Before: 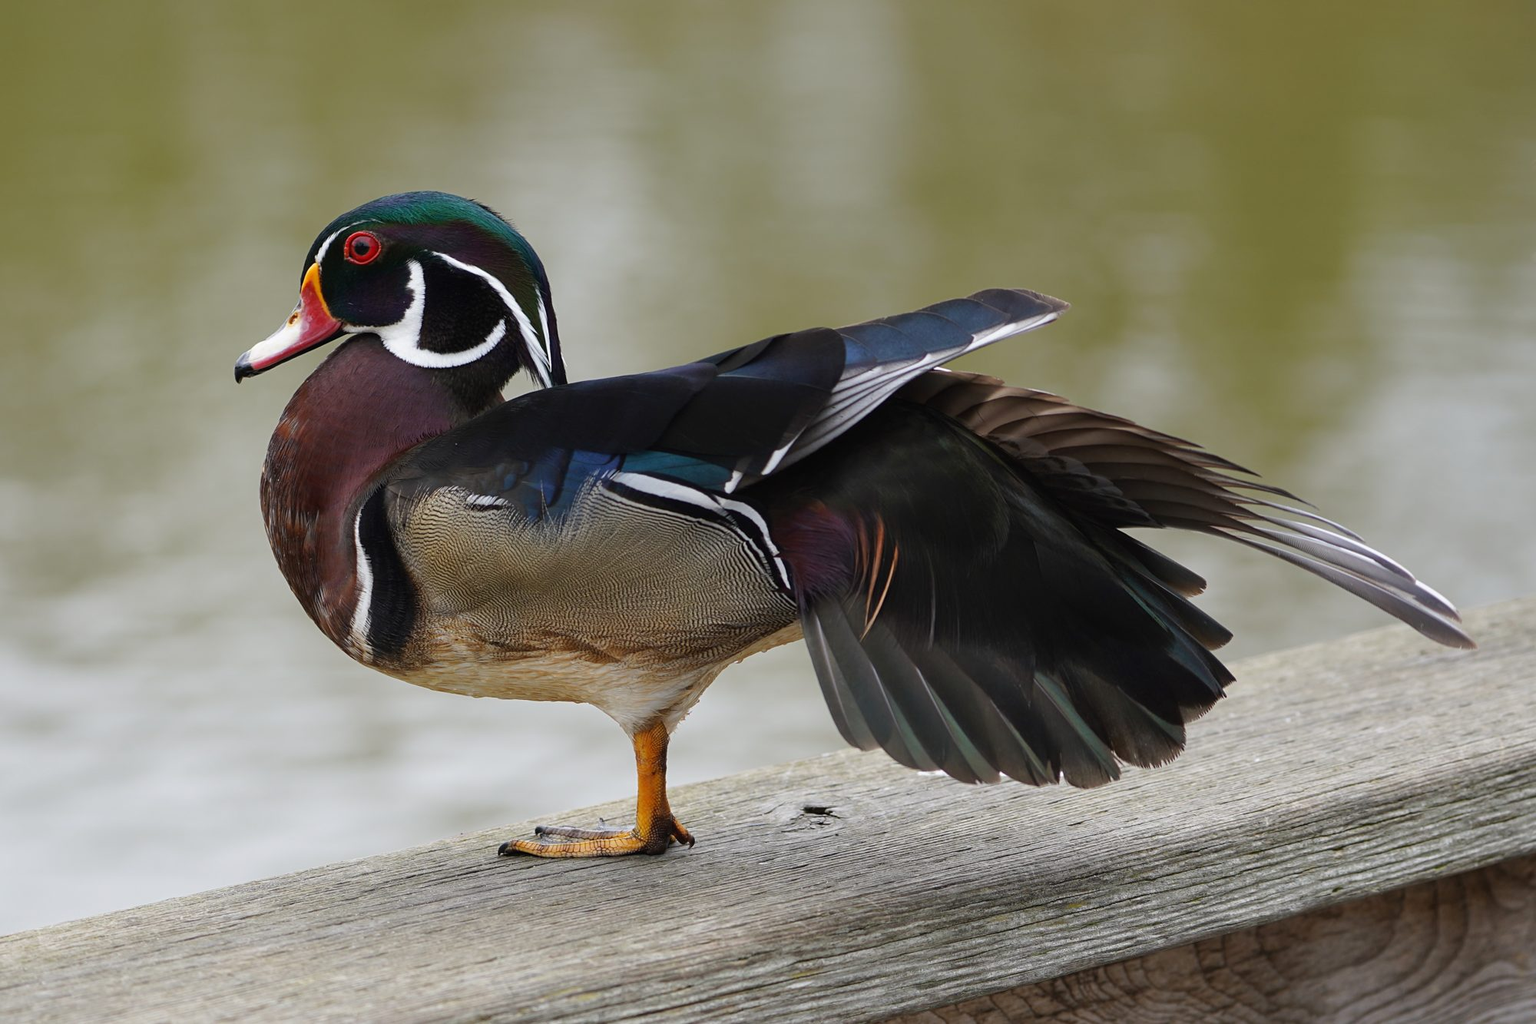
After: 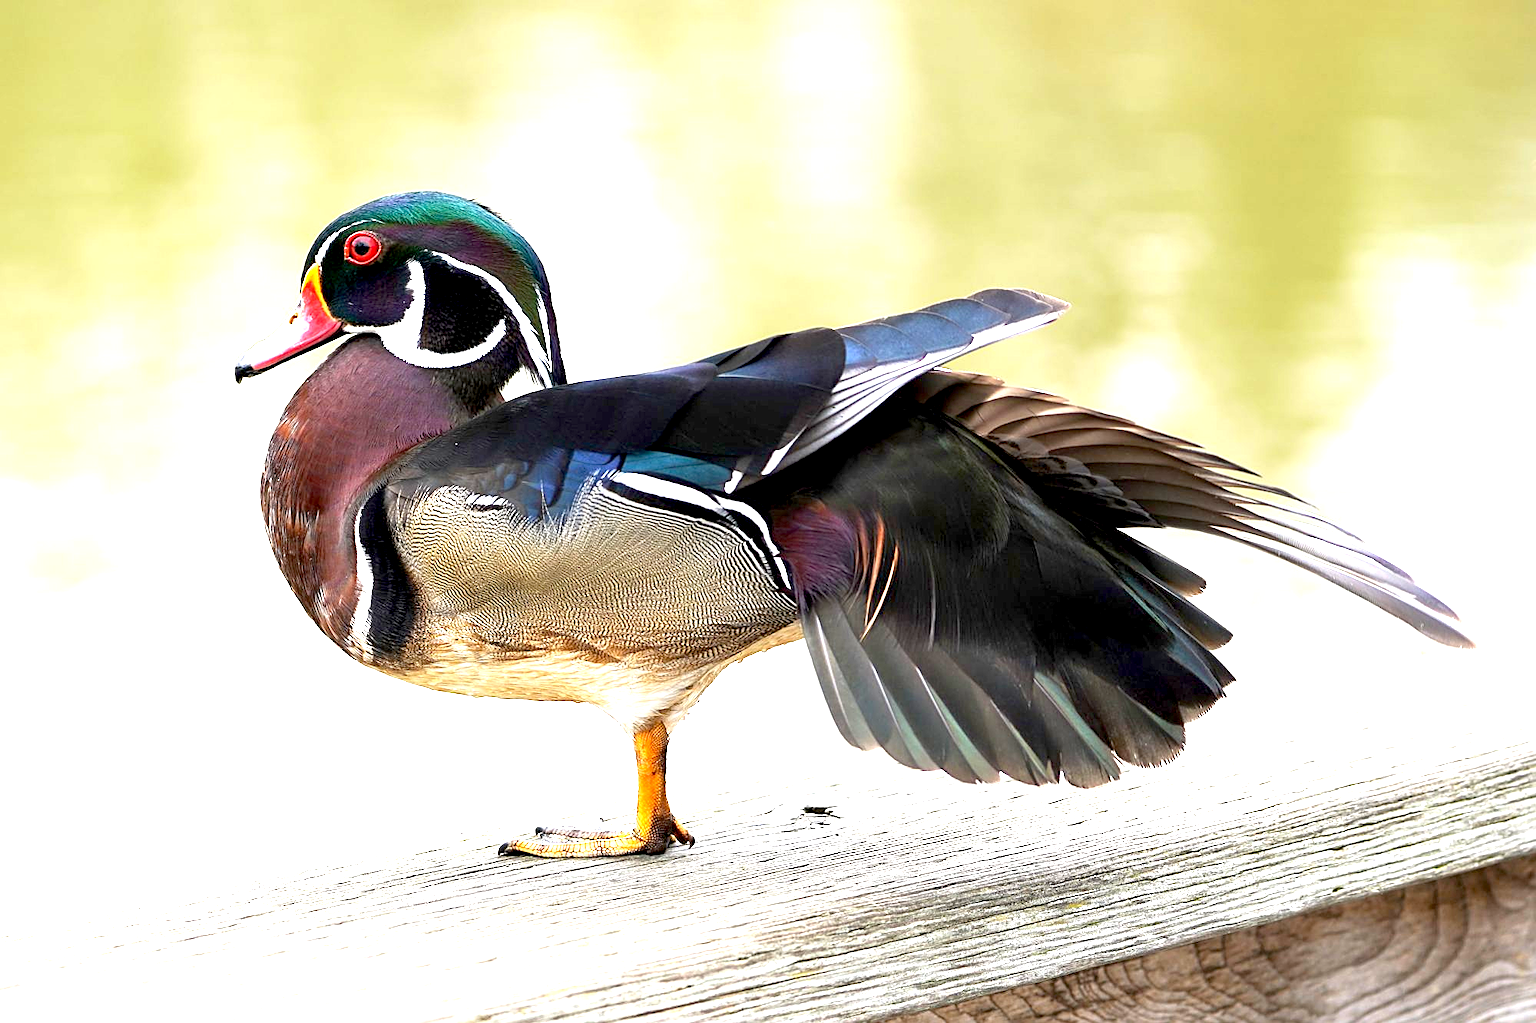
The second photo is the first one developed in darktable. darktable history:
sharpen: on, module defaults
exposure: black level correction 0.005, exposure 2.084 EV, compensate highlight preservation false
